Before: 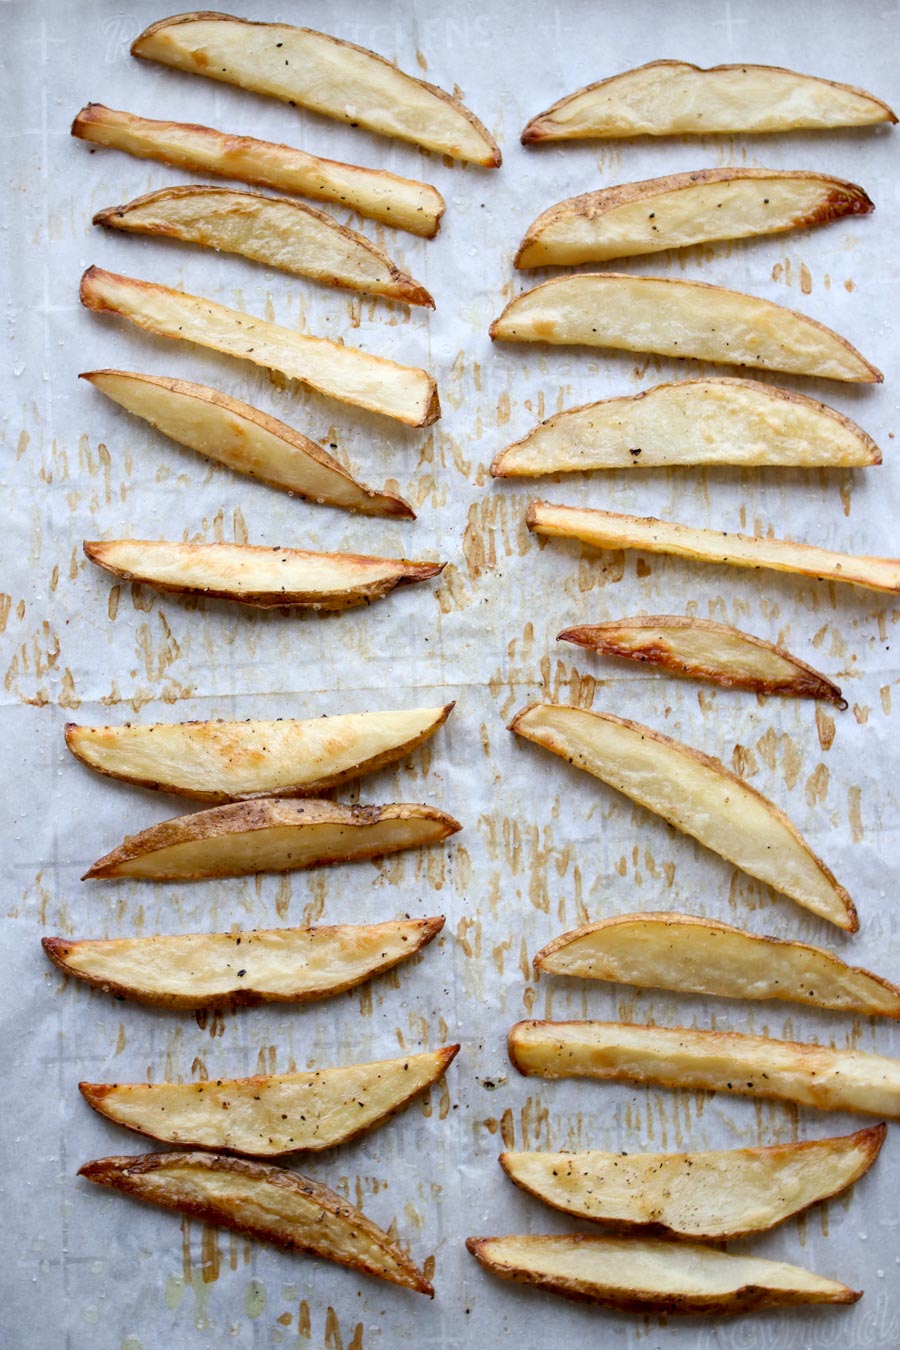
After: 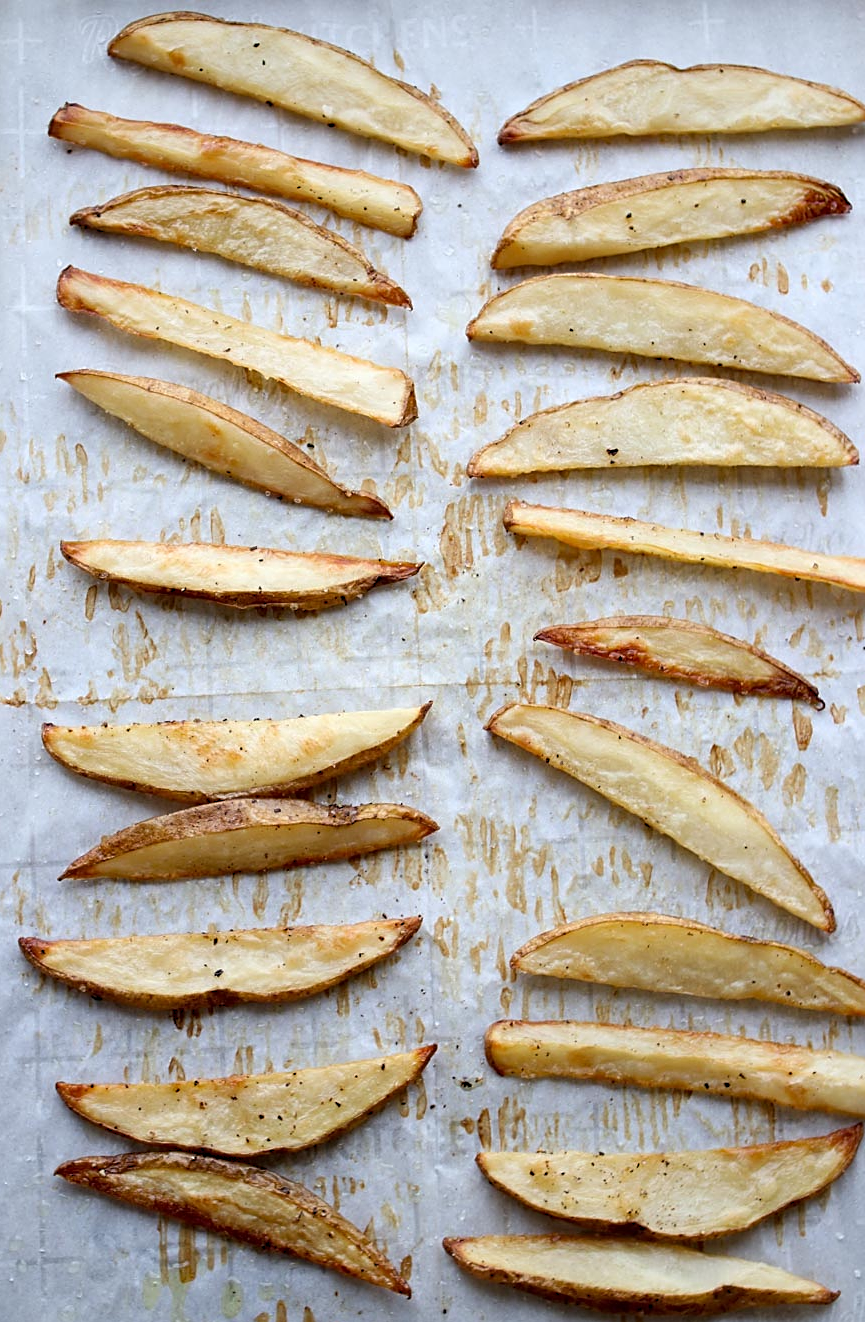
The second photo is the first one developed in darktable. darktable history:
crop and rotate: left 2.587%, right 1.222%, bottom 2.021%
levels: black 0.032%
sharpen: on, module defaults
